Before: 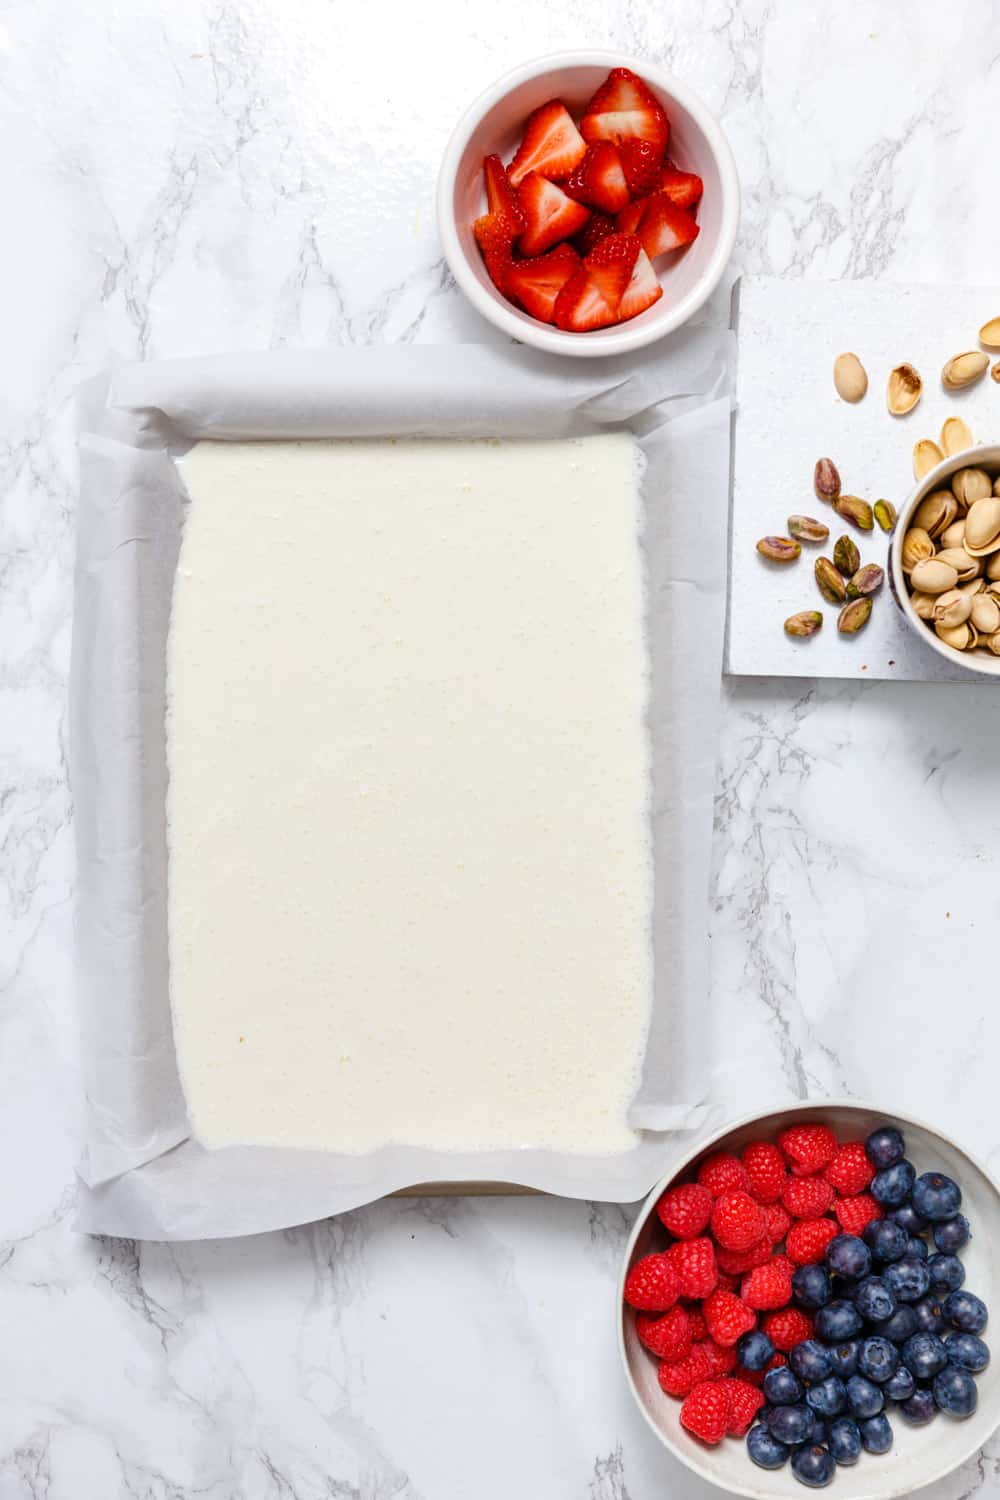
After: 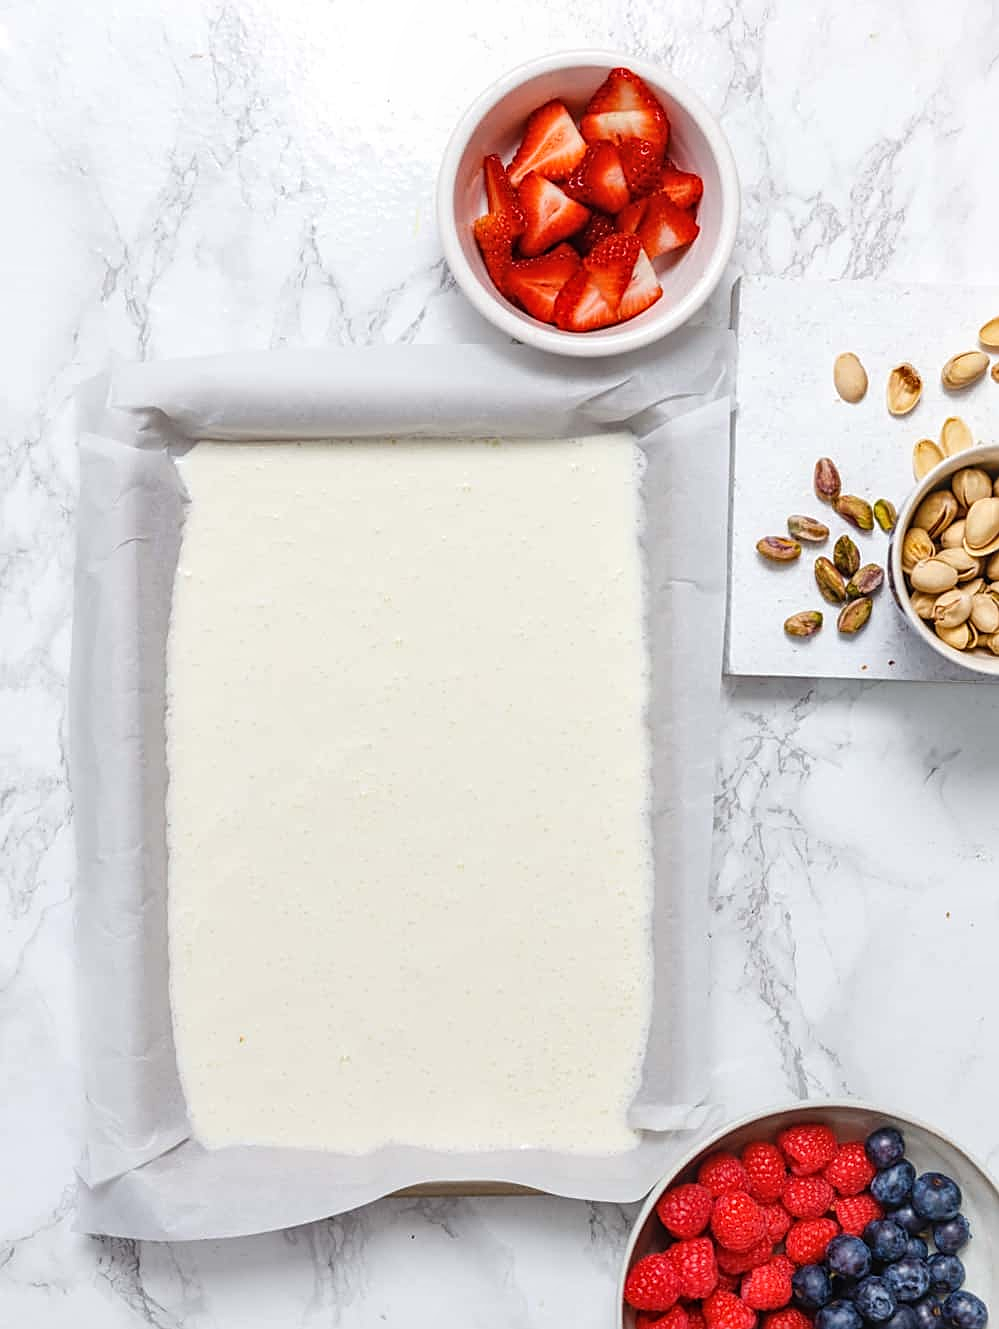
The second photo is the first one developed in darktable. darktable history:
local contrast: detail 113%
crop and rotate: top 0%, bottom 11.347%
sharpen: on, module defaults
